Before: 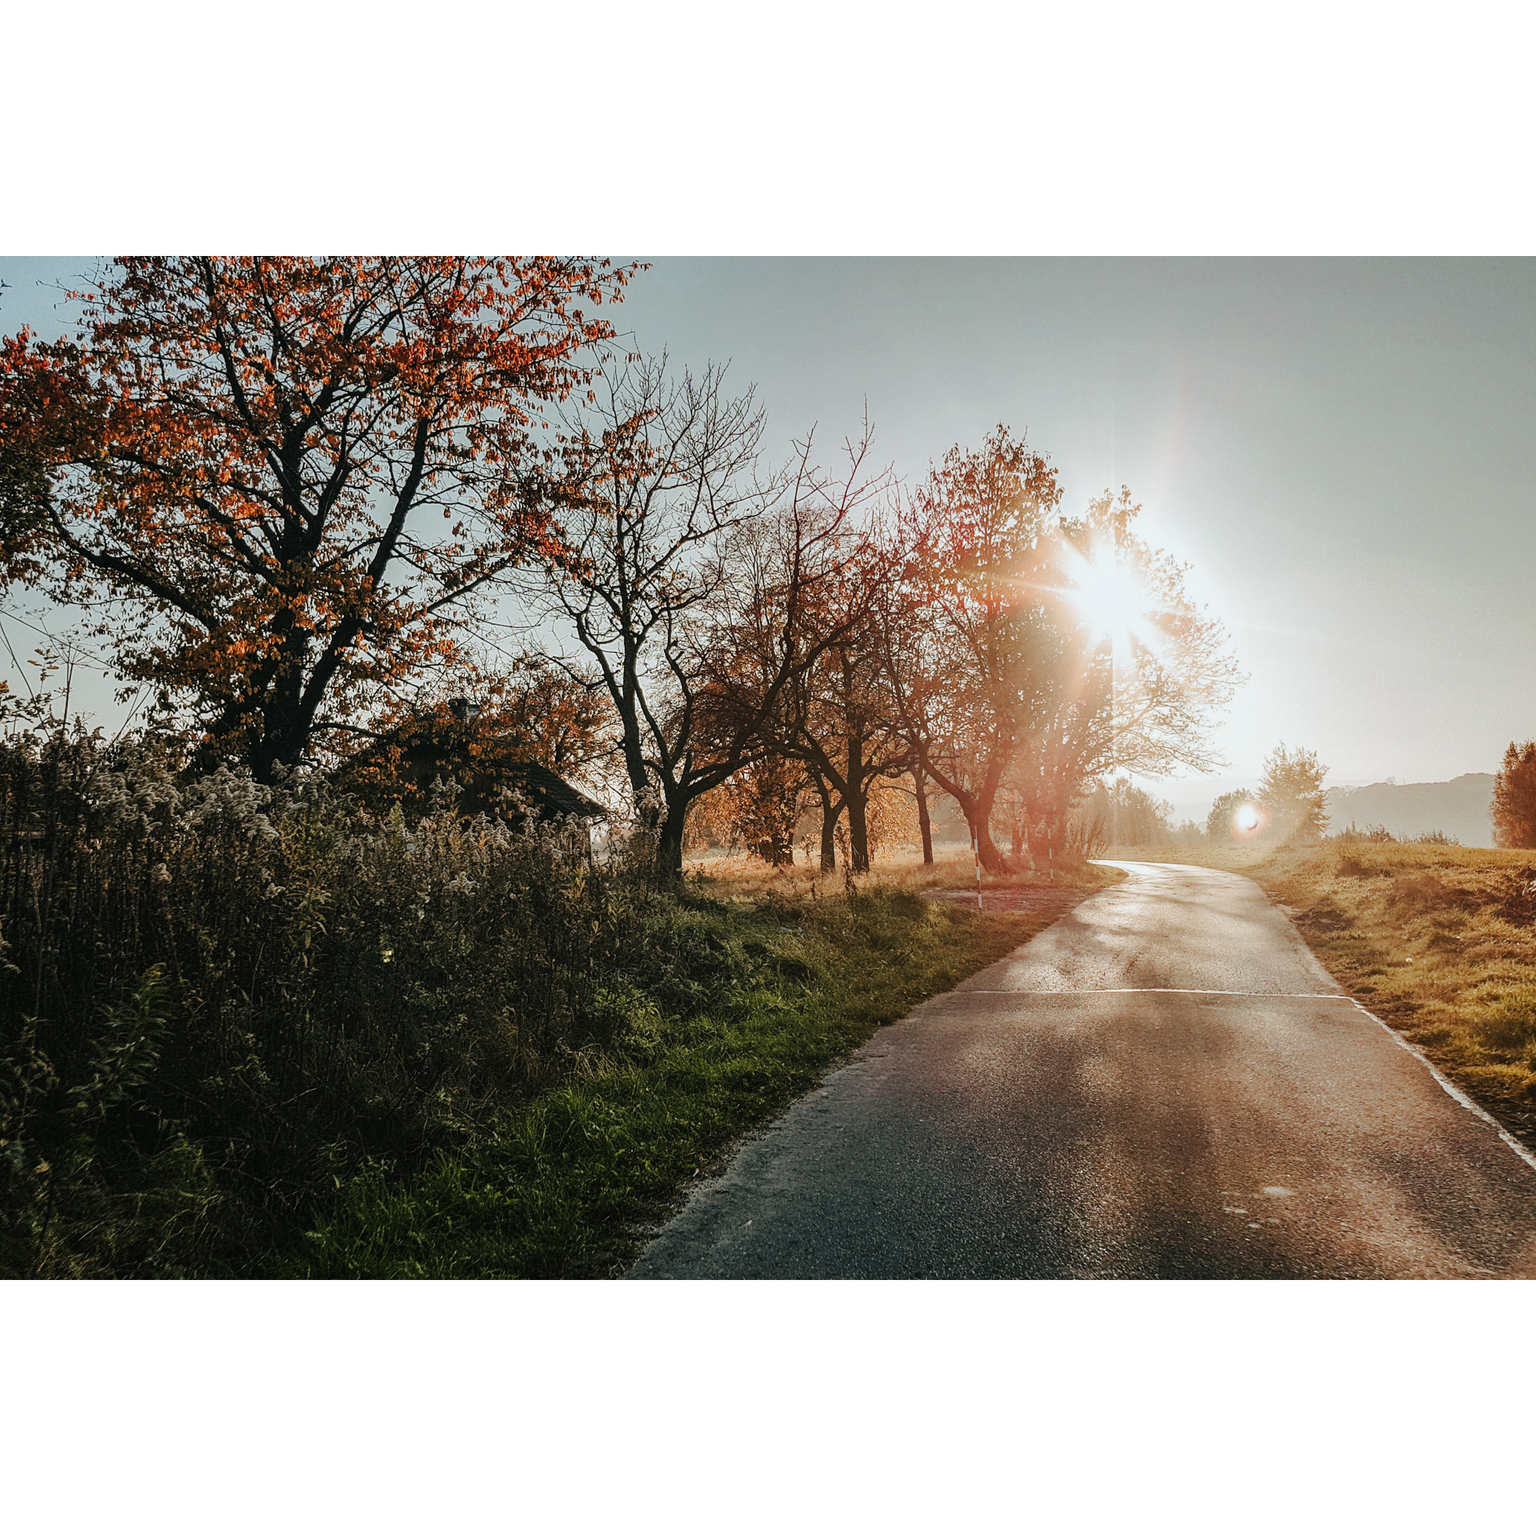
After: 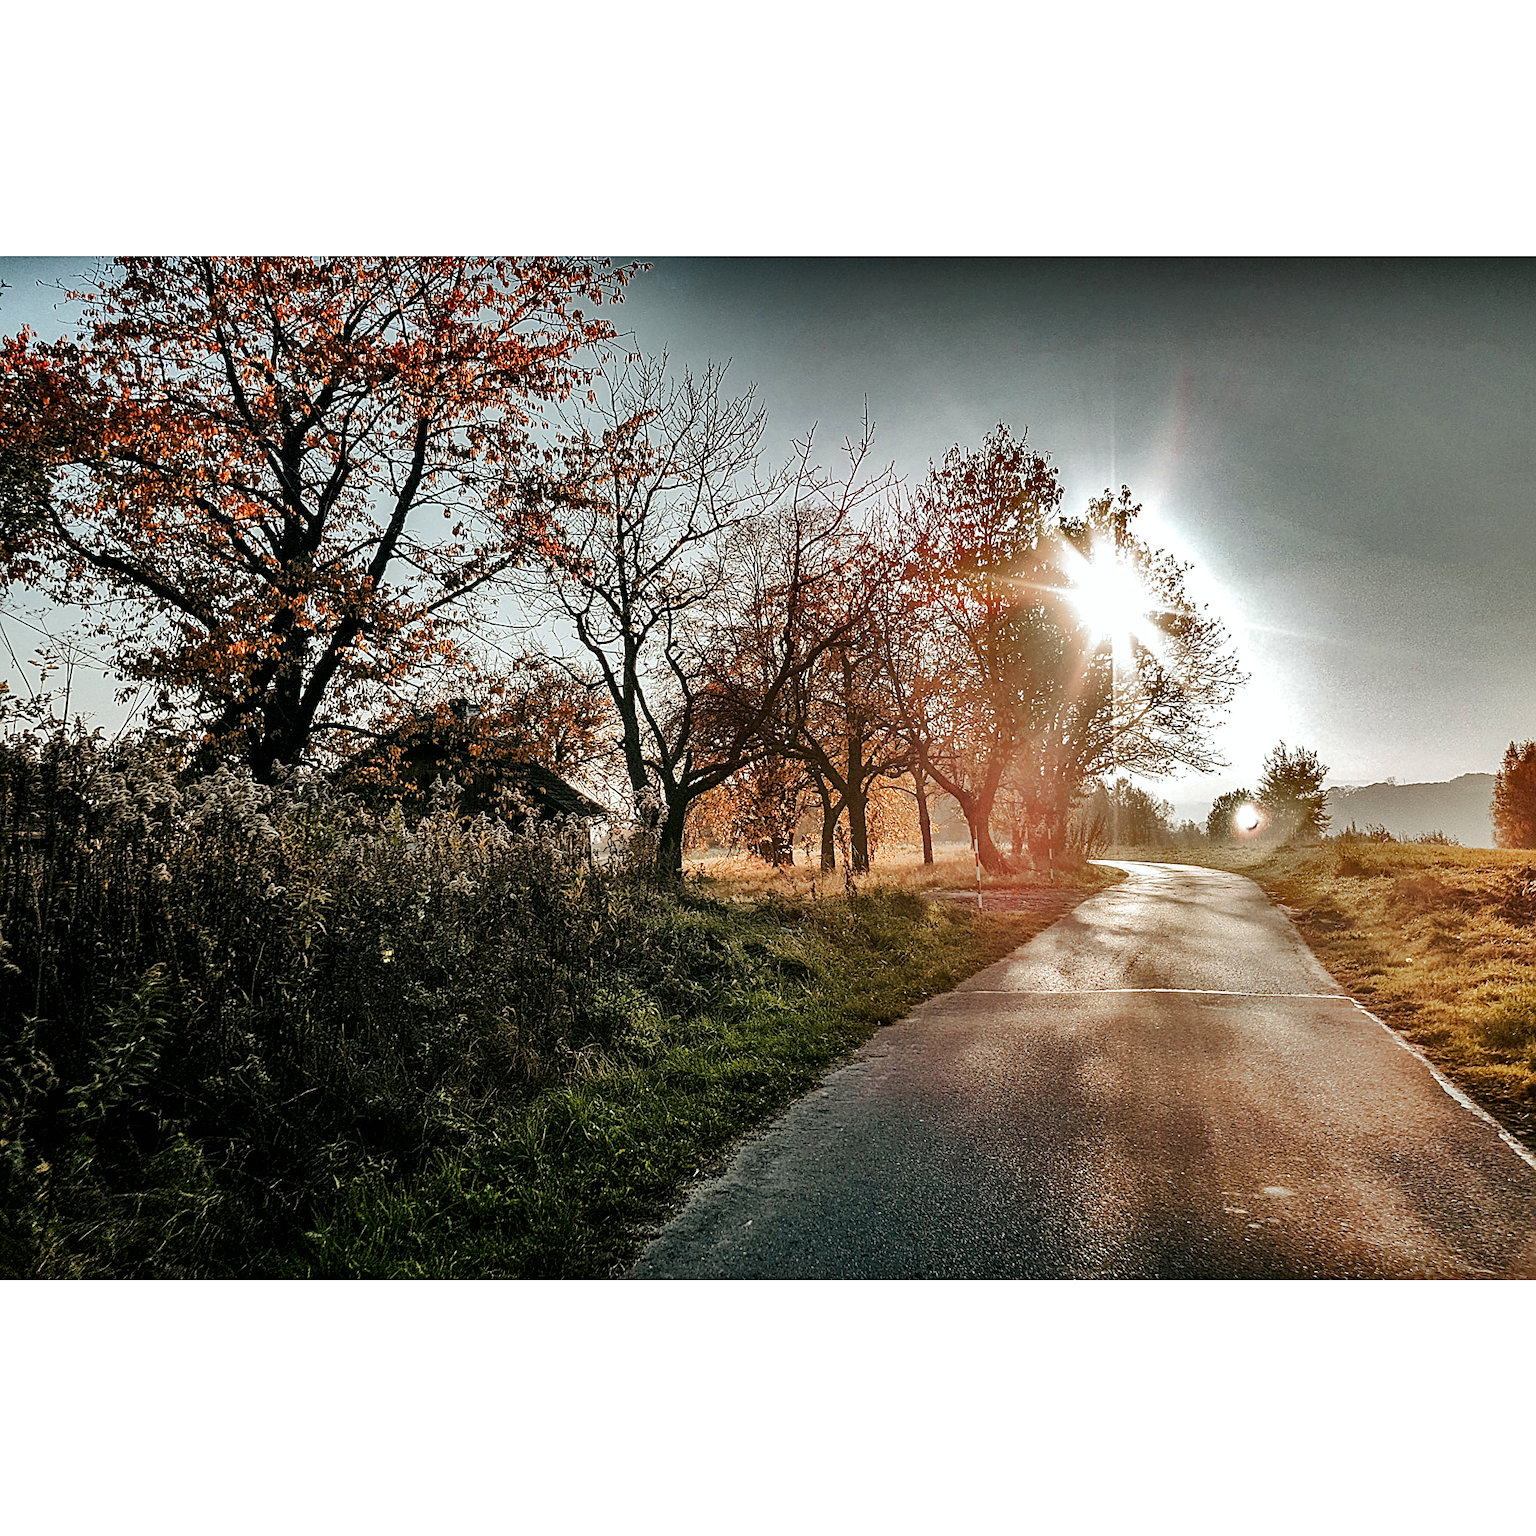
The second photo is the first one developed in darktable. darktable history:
exposure: black level correction 0.005, exposure 0.284 EV, compensate highlight preservation false
sharpen: on, module defaults
shadows and highlights: shadows 20.97, highlights -82.14, soften with gaussian
